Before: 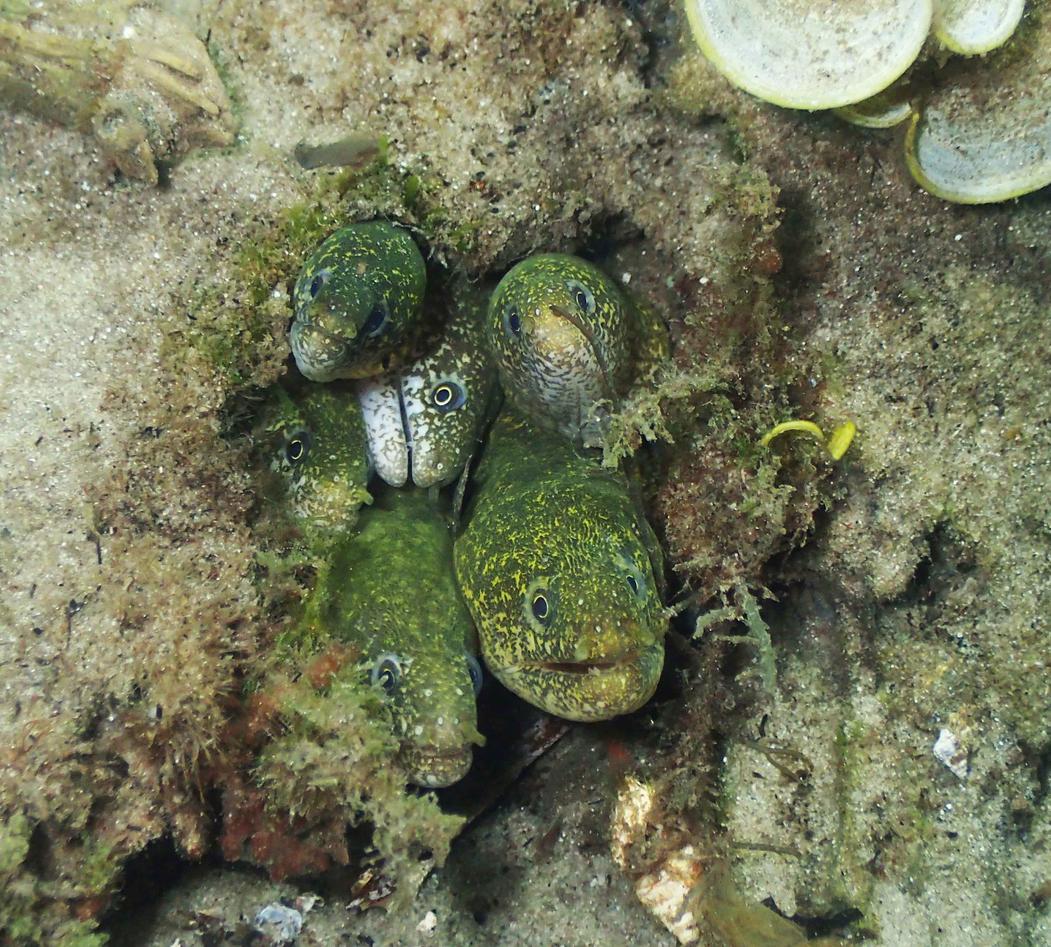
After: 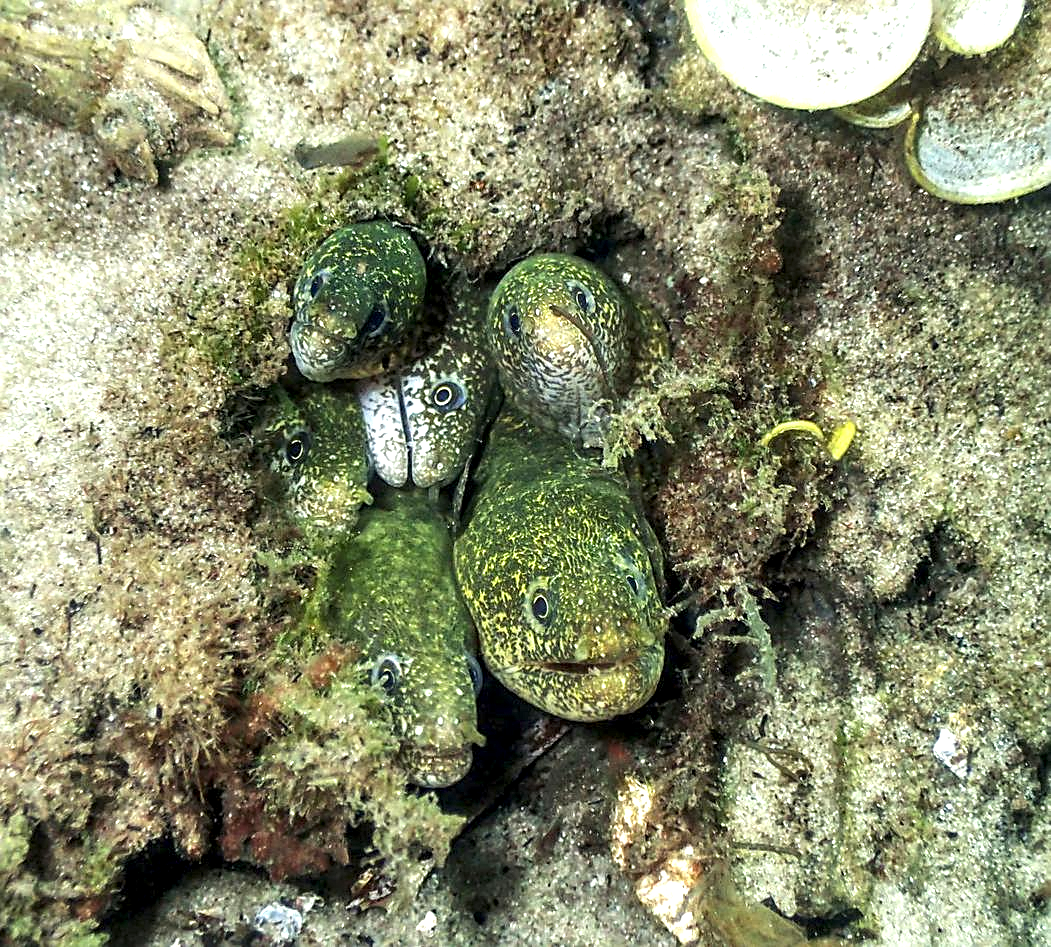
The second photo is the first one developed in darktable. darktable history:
local contrast: highlights 60%, shadows 60%, detail 160%
sharpen: on, module defaults
exposure: exposure 0.559 EV, compensate highlight preservation false
